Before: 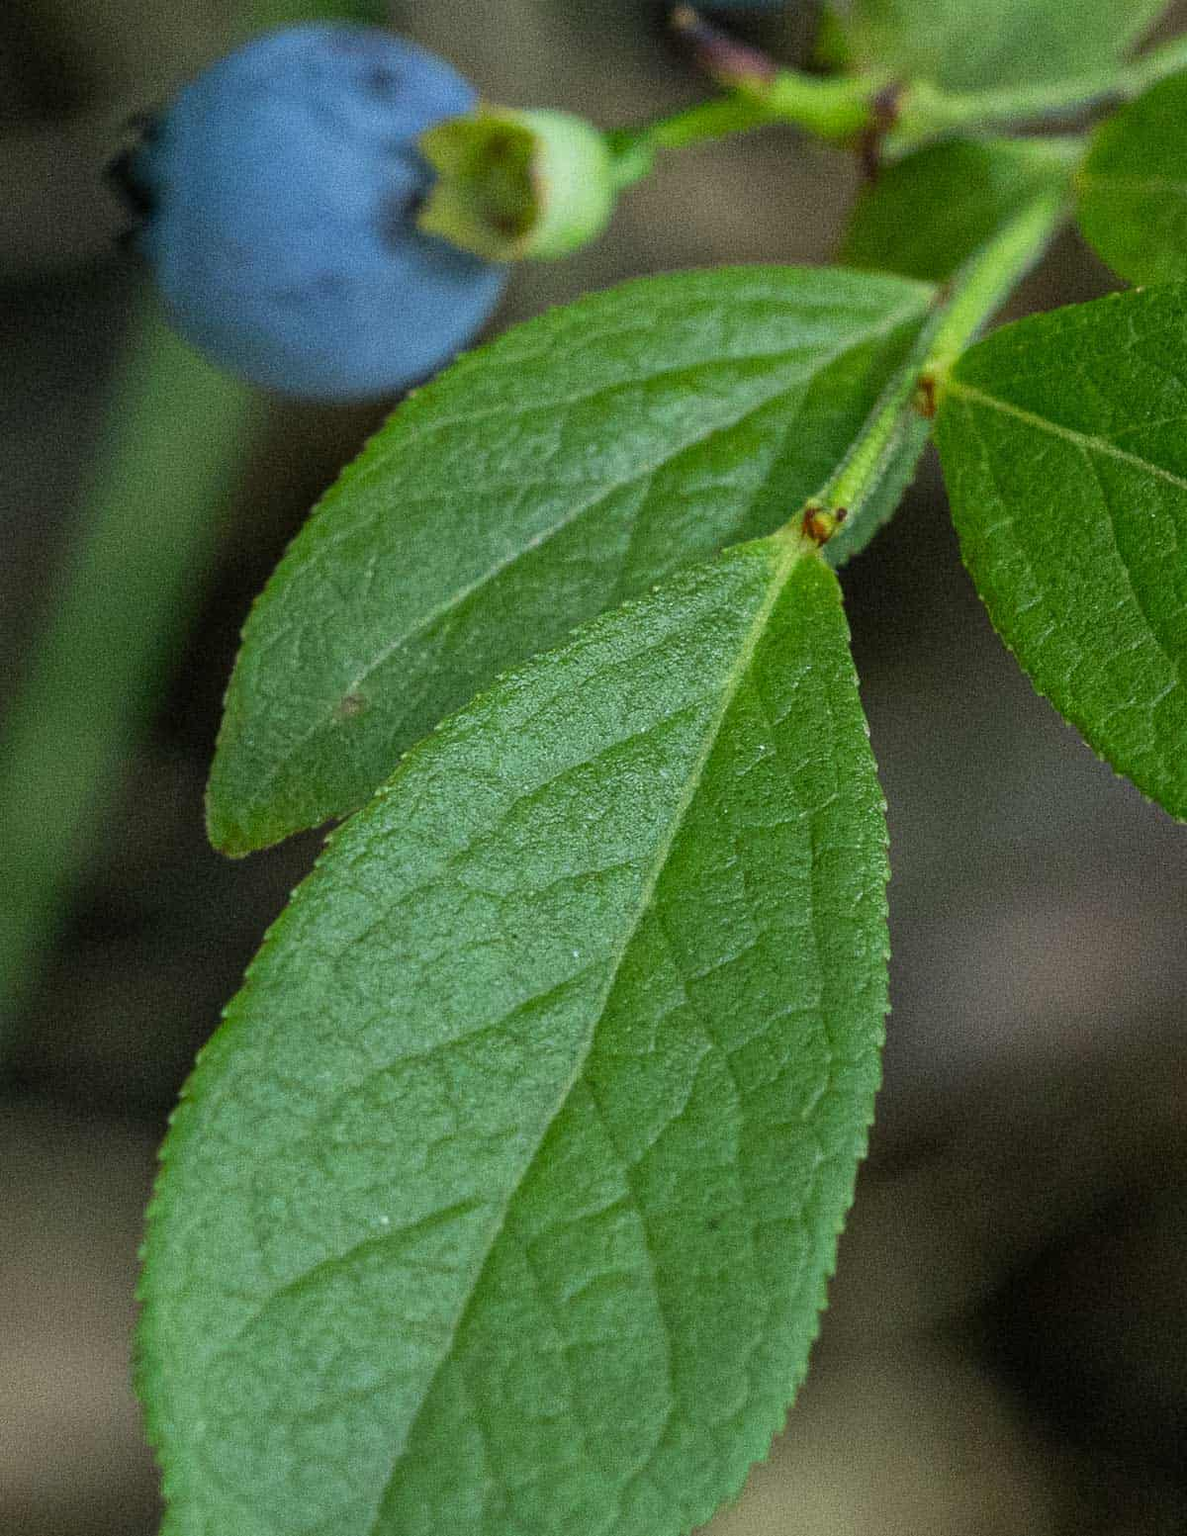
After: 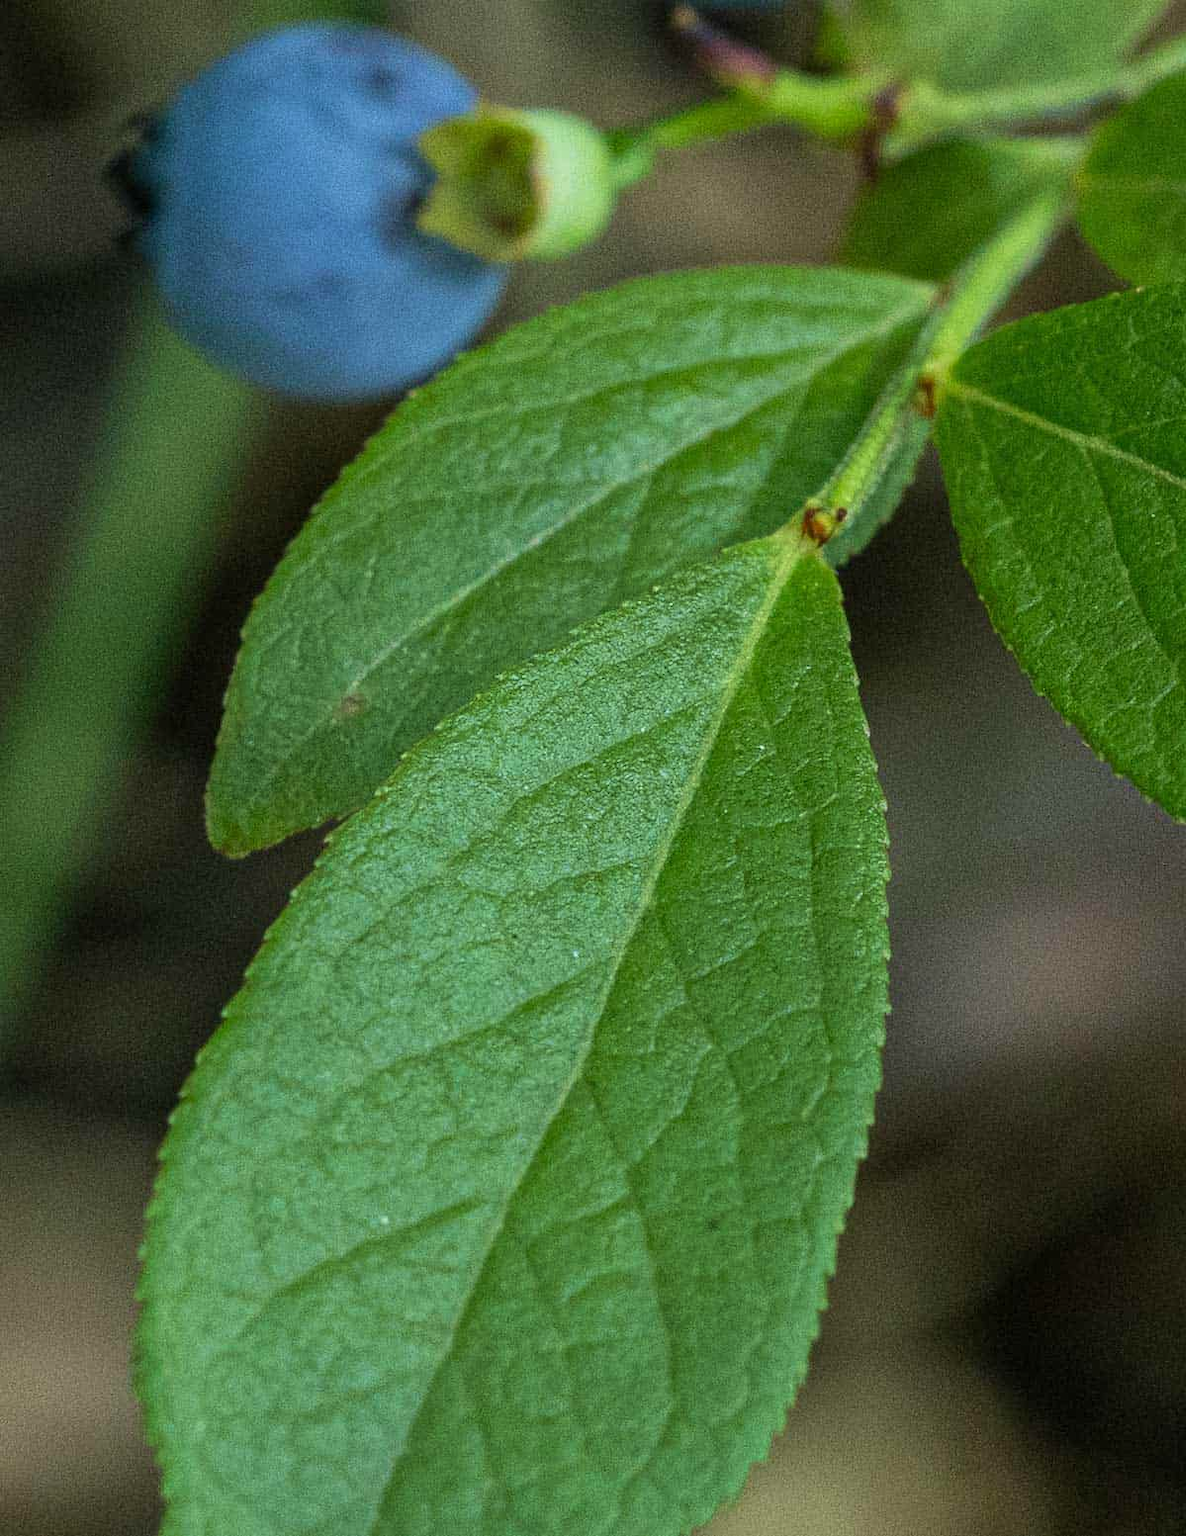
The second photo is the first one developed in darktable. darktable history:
velvia: strength 21.64%
